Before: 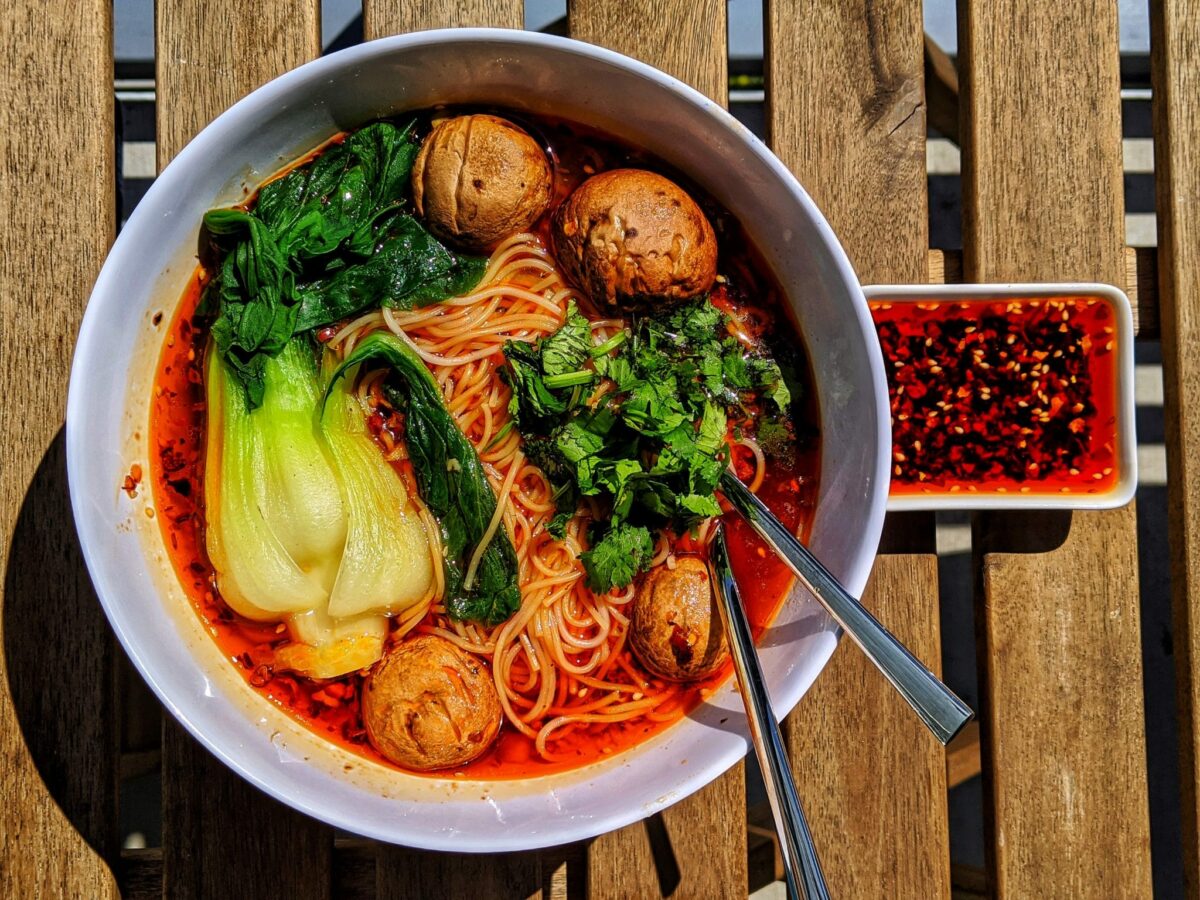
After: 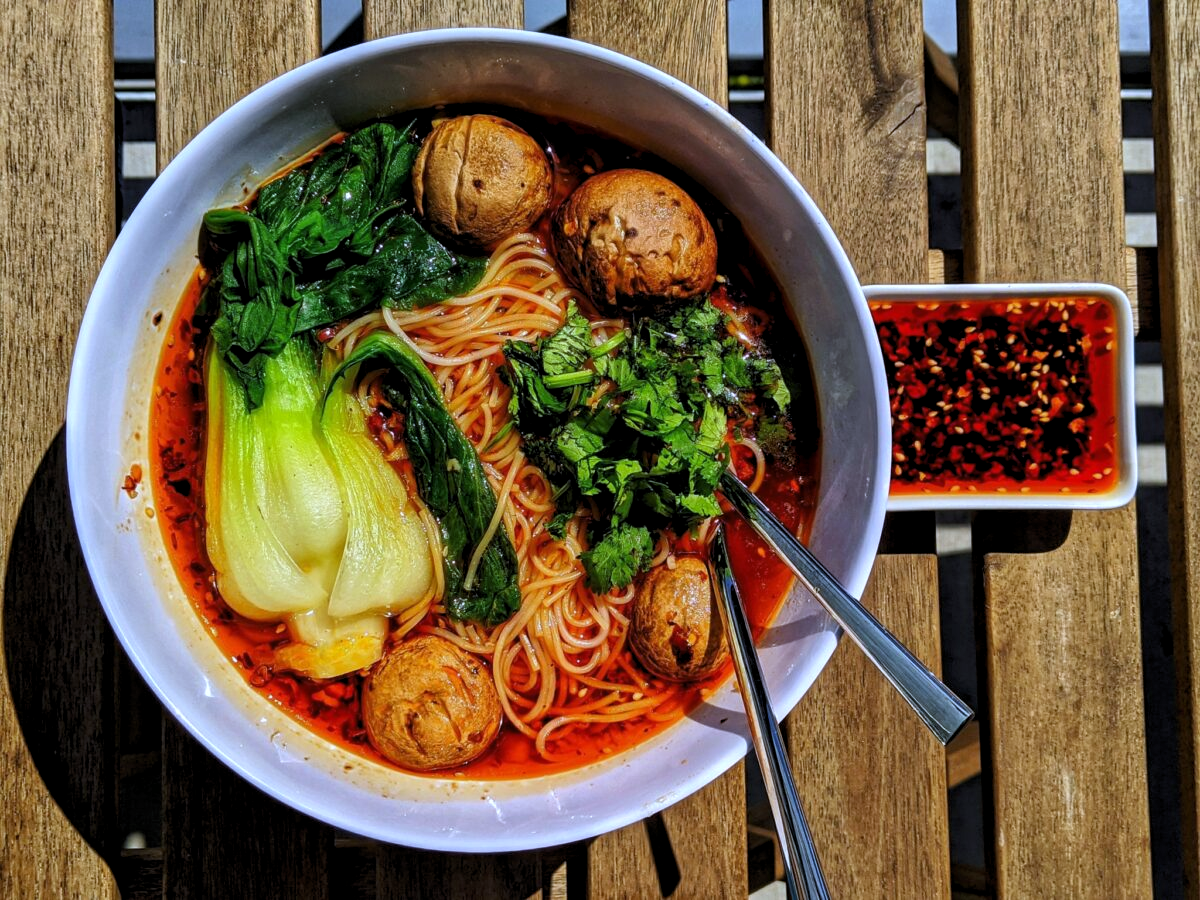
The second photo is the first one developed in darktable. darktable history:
levels: levels [0.031, 0.5, 0.969]
white balance: red 0.926, green 1.003, blue 1.133
